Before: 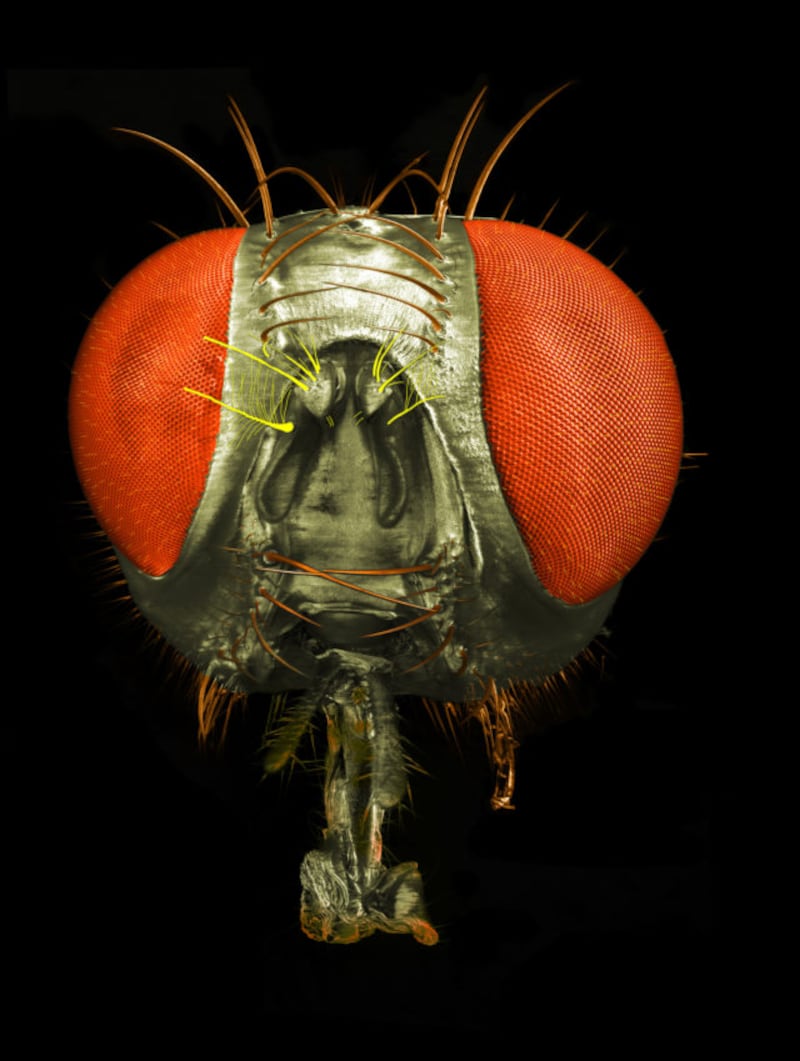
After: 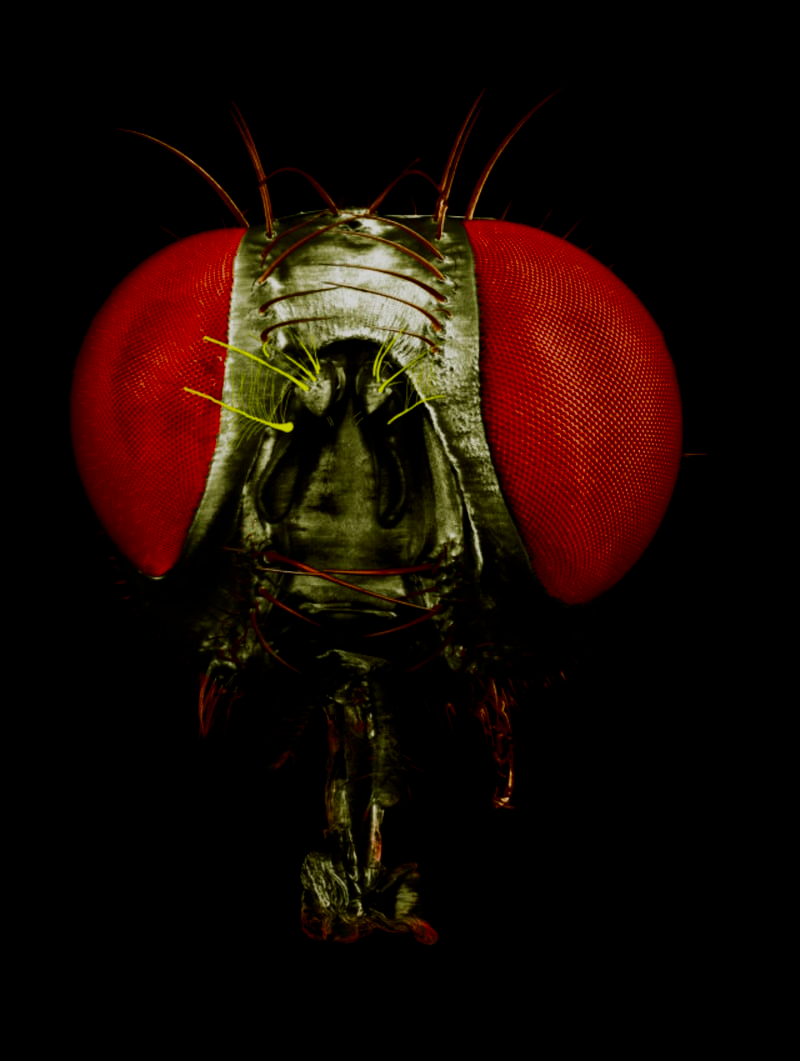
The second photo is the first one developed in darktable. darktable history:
filmic rgb: black relative exposure -5 EV, hardness 2.88, contrast 1.4, highlights saturation mix -30%
contrast brightness saturation: contrast 0.09, brightness -0.59, saturation 0.17
